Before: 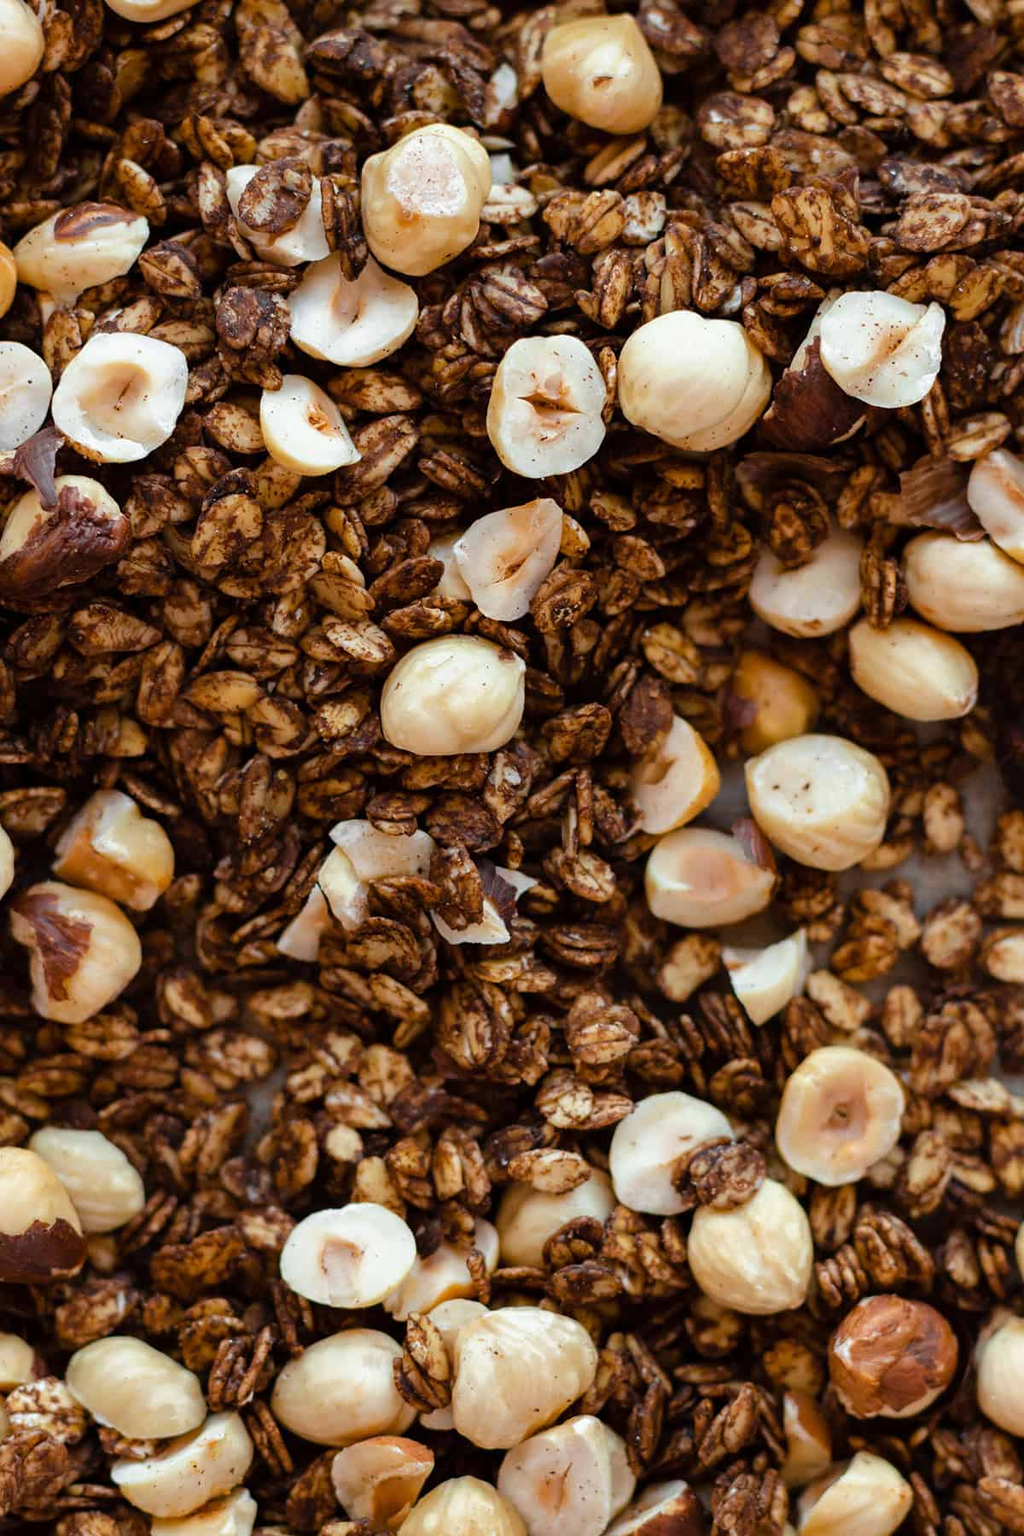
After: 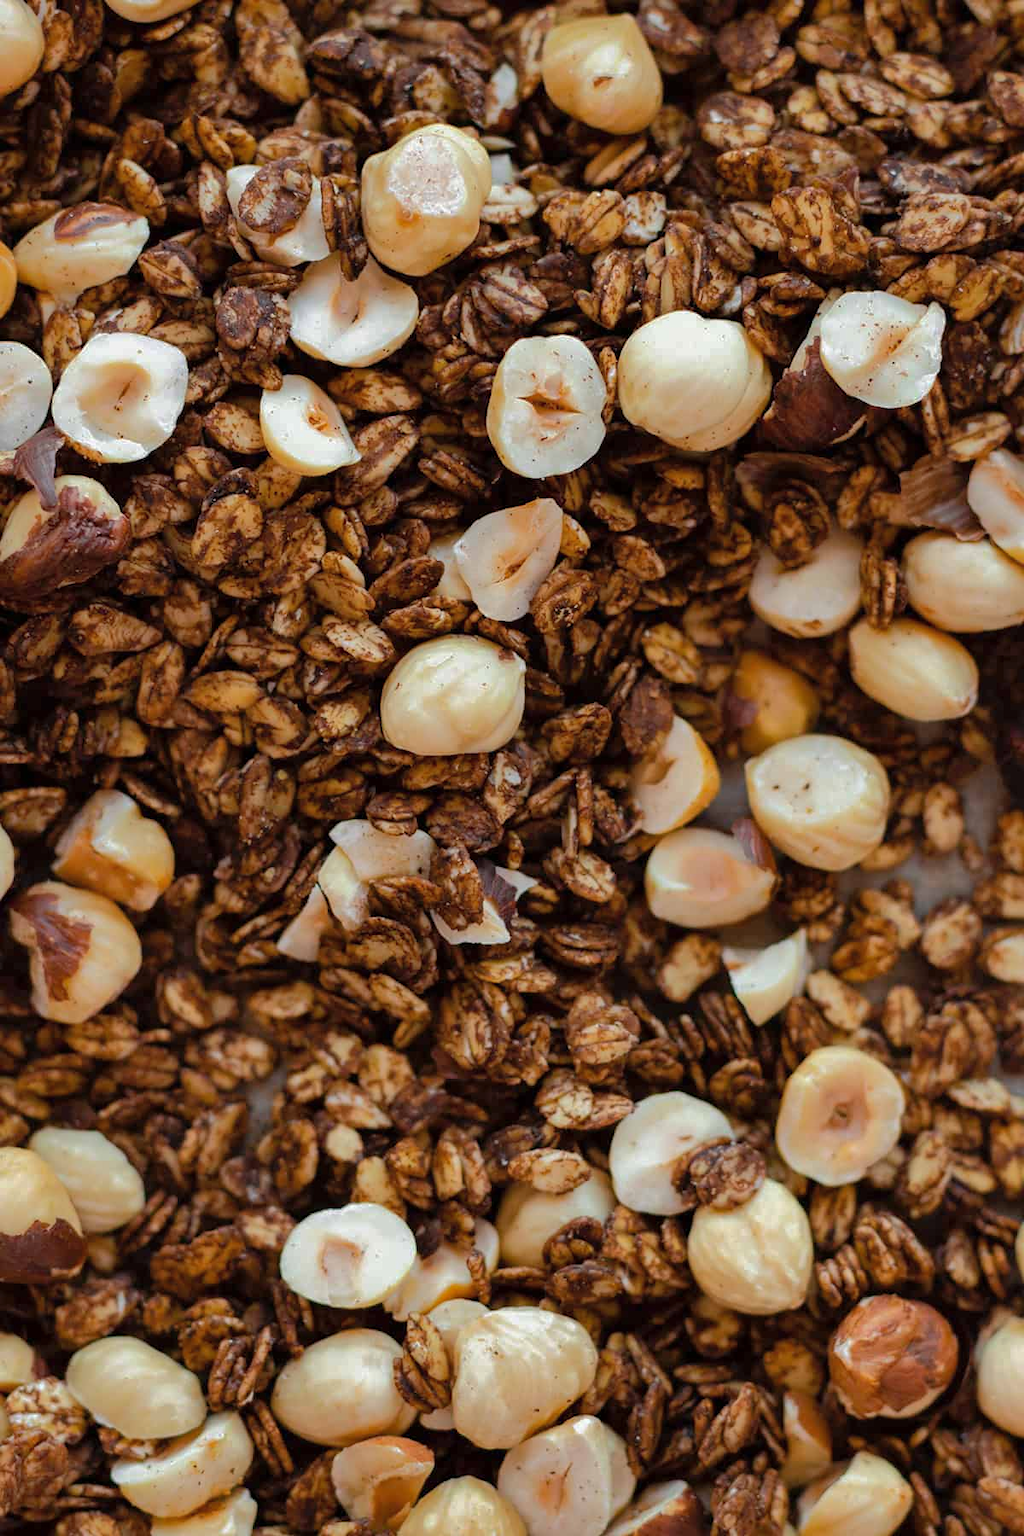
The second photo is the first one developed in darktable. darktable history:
shadows and highlights: shadows 39.57, highlights -59.83
